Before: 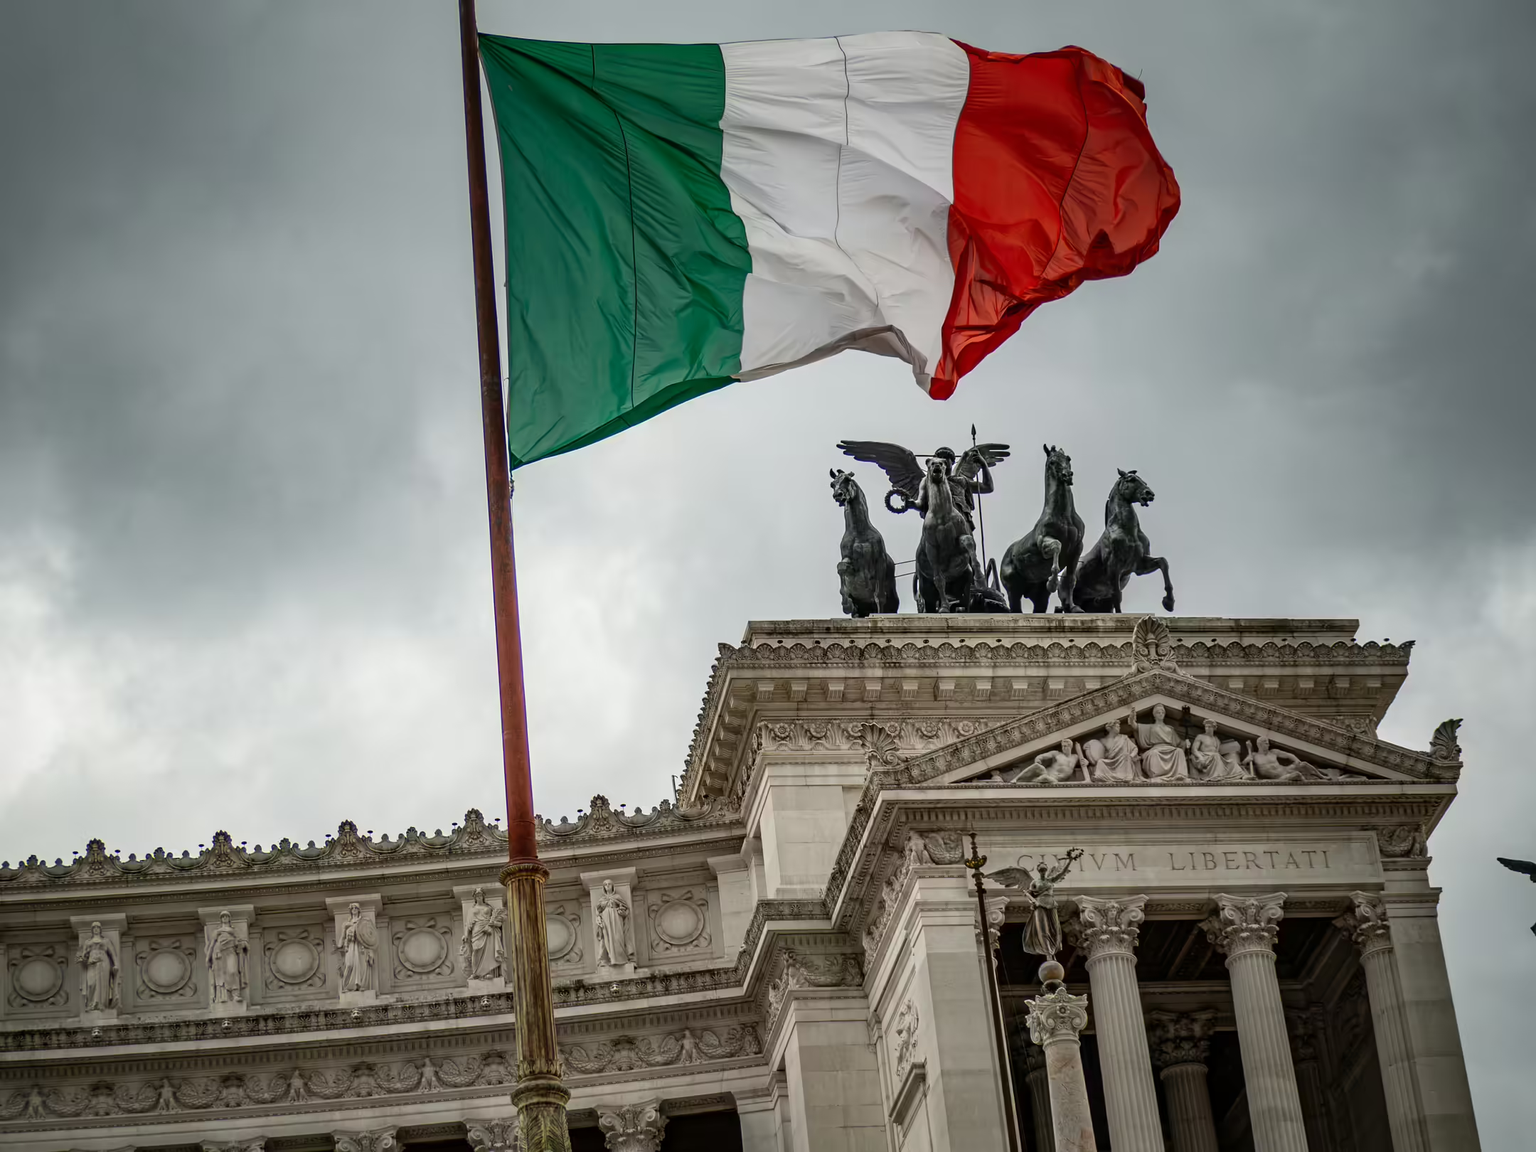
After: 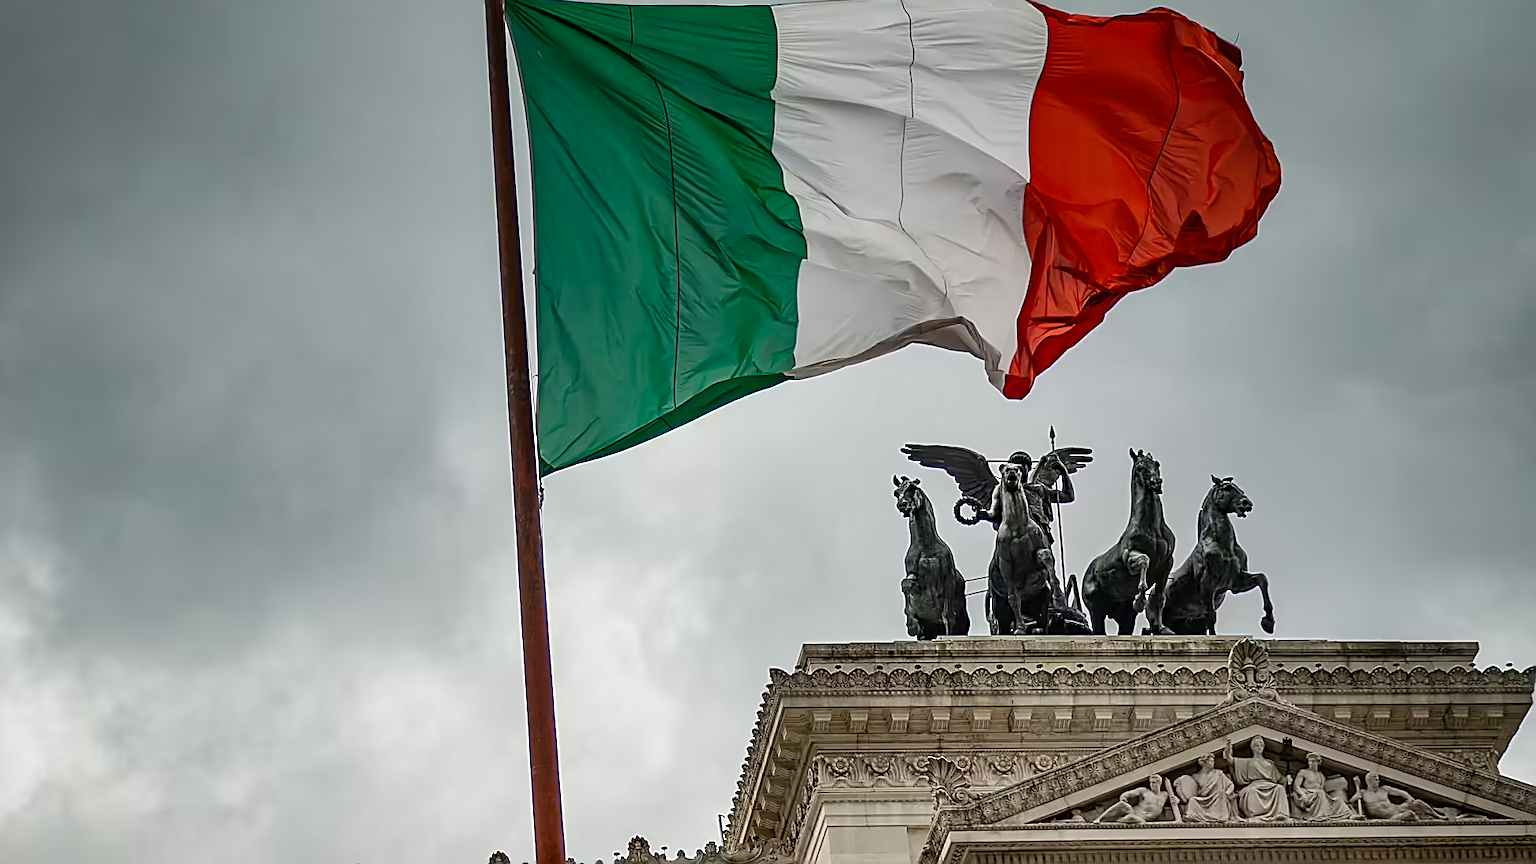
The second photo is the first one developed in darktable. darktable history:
shadows and highlights: highlights color adjustment 0%, soften with gaussian
color balance rgb: linear chroma grading › shadows 19.44%, linear chroma grading › highlights 3.42%, linear chroma grading › mid-tones 10.16%
sharpen: amount 1
crop: left 1.509%, top 3.452%, right 7.696%, bottom 28.452%
